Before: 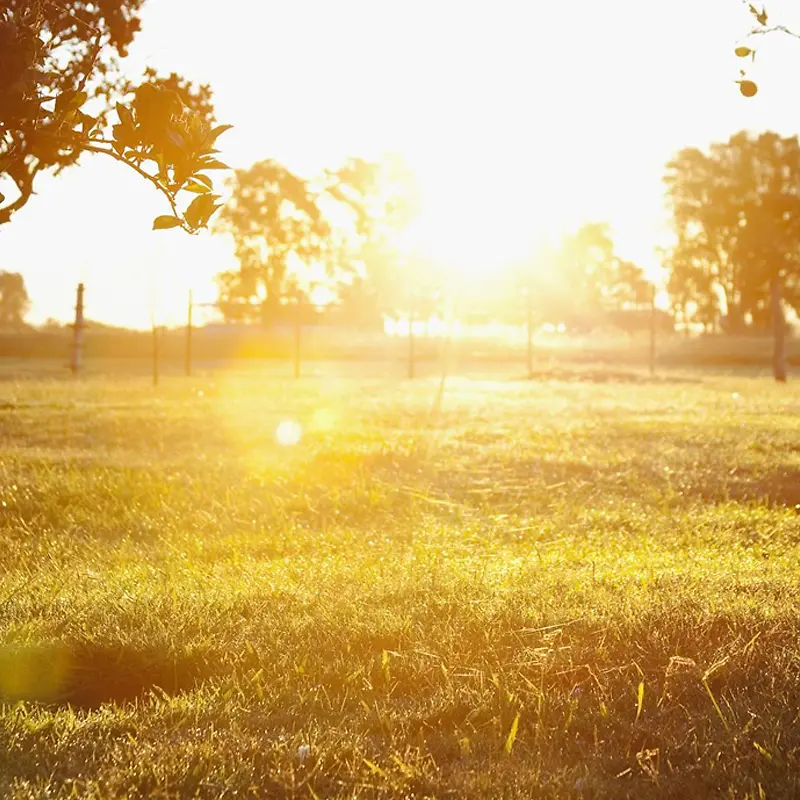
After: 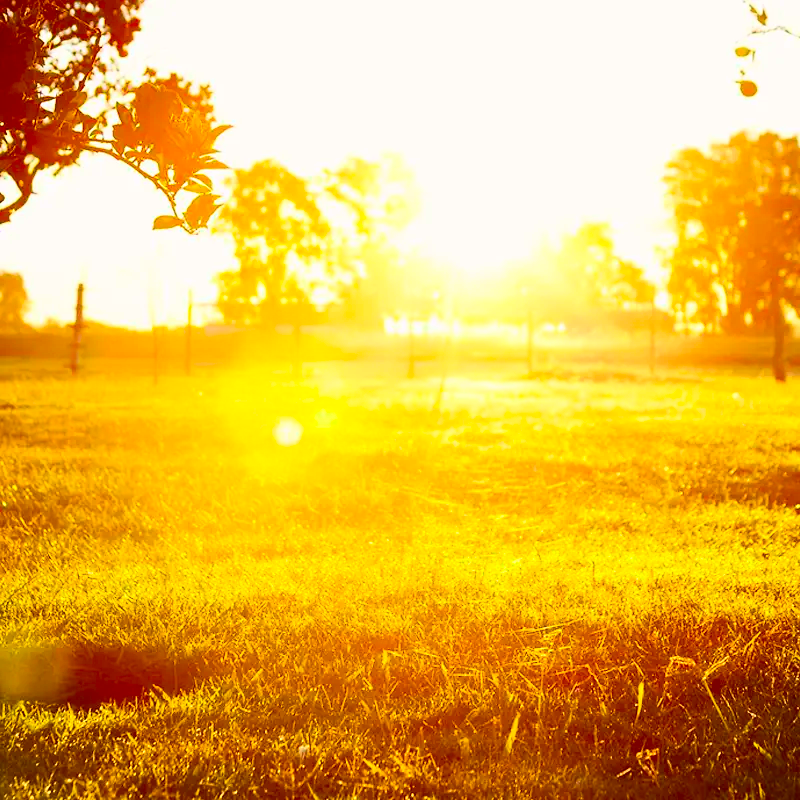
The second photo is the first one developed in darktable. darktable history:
contrast brightness saturation: contrast 0.263, brightness 0.024, saturation 0.852
color correction: highlights a* 0.901, highlights b* 2.78, saturation 1.07
